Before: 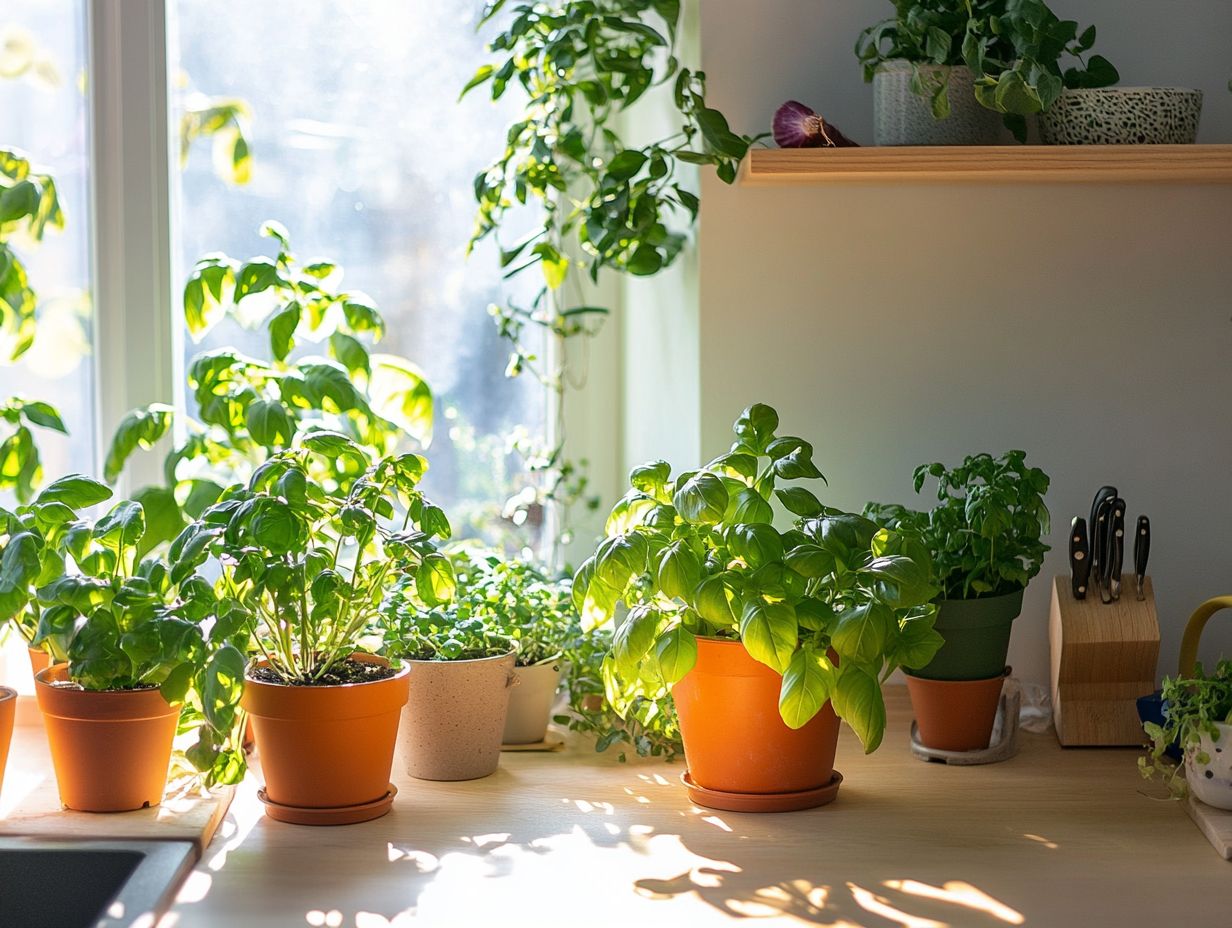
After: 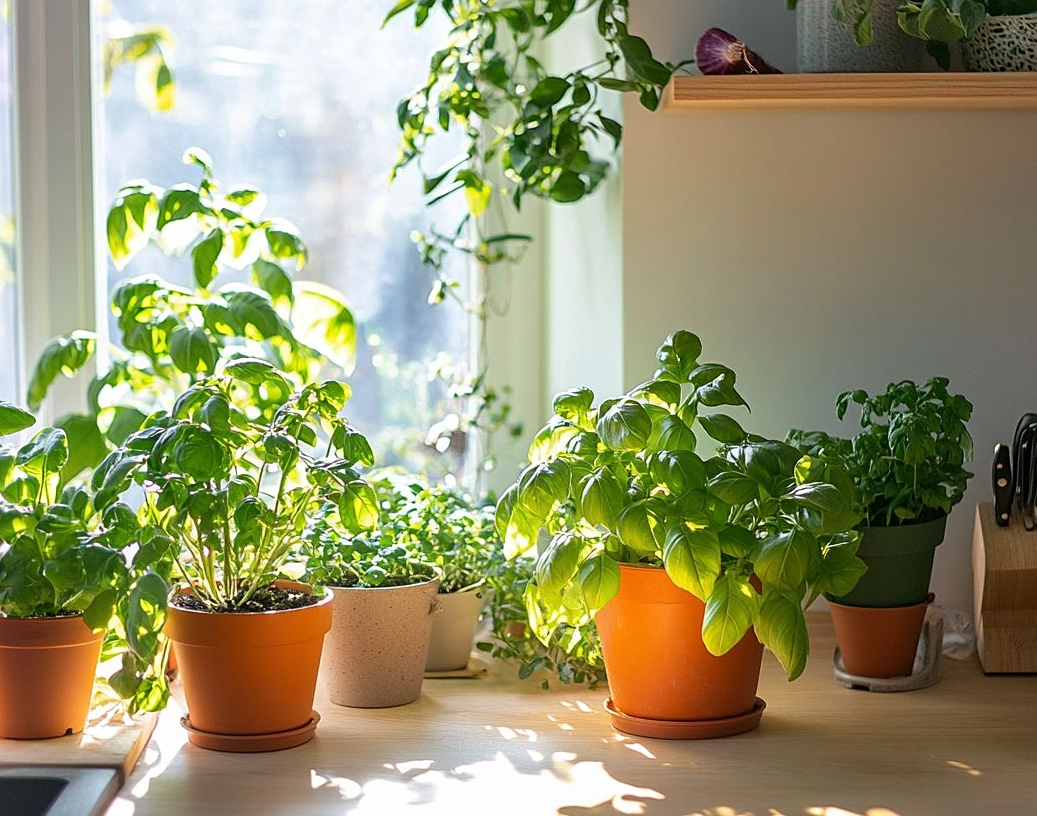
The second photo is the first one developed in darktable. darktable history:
crop: left 6.284%, top 7.937%, right 9.533%, bottom 4.083%
sharpen: amount 0.211
